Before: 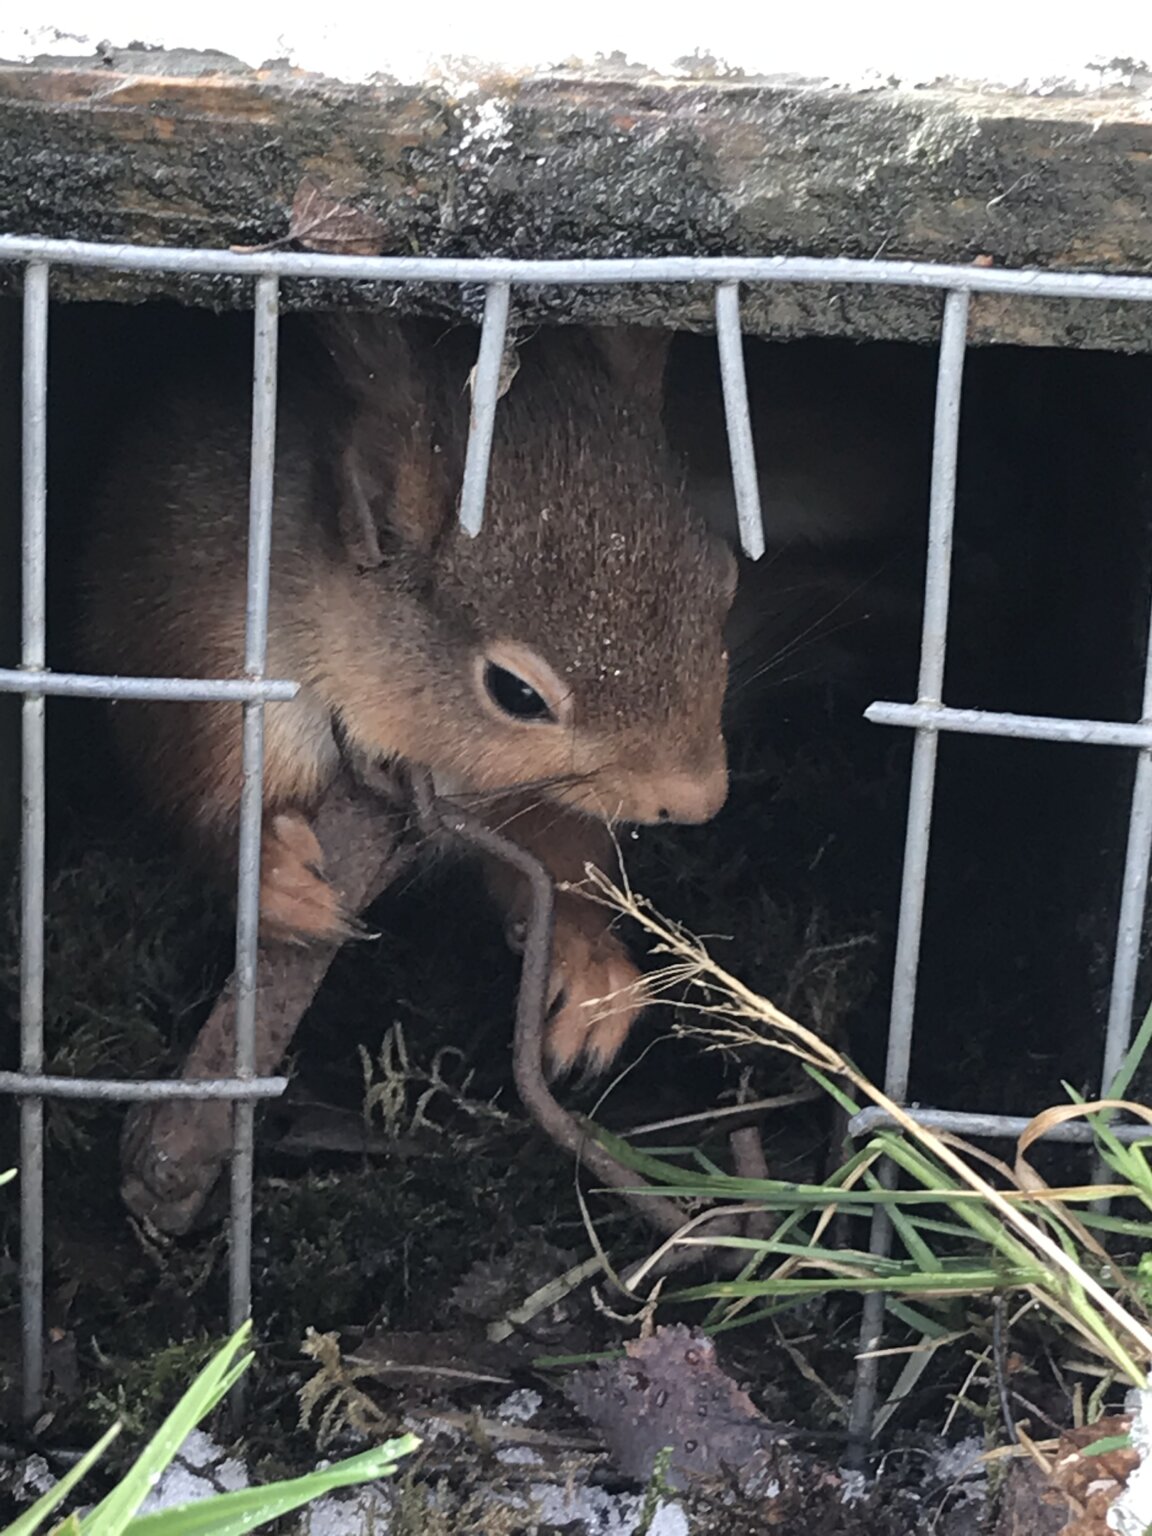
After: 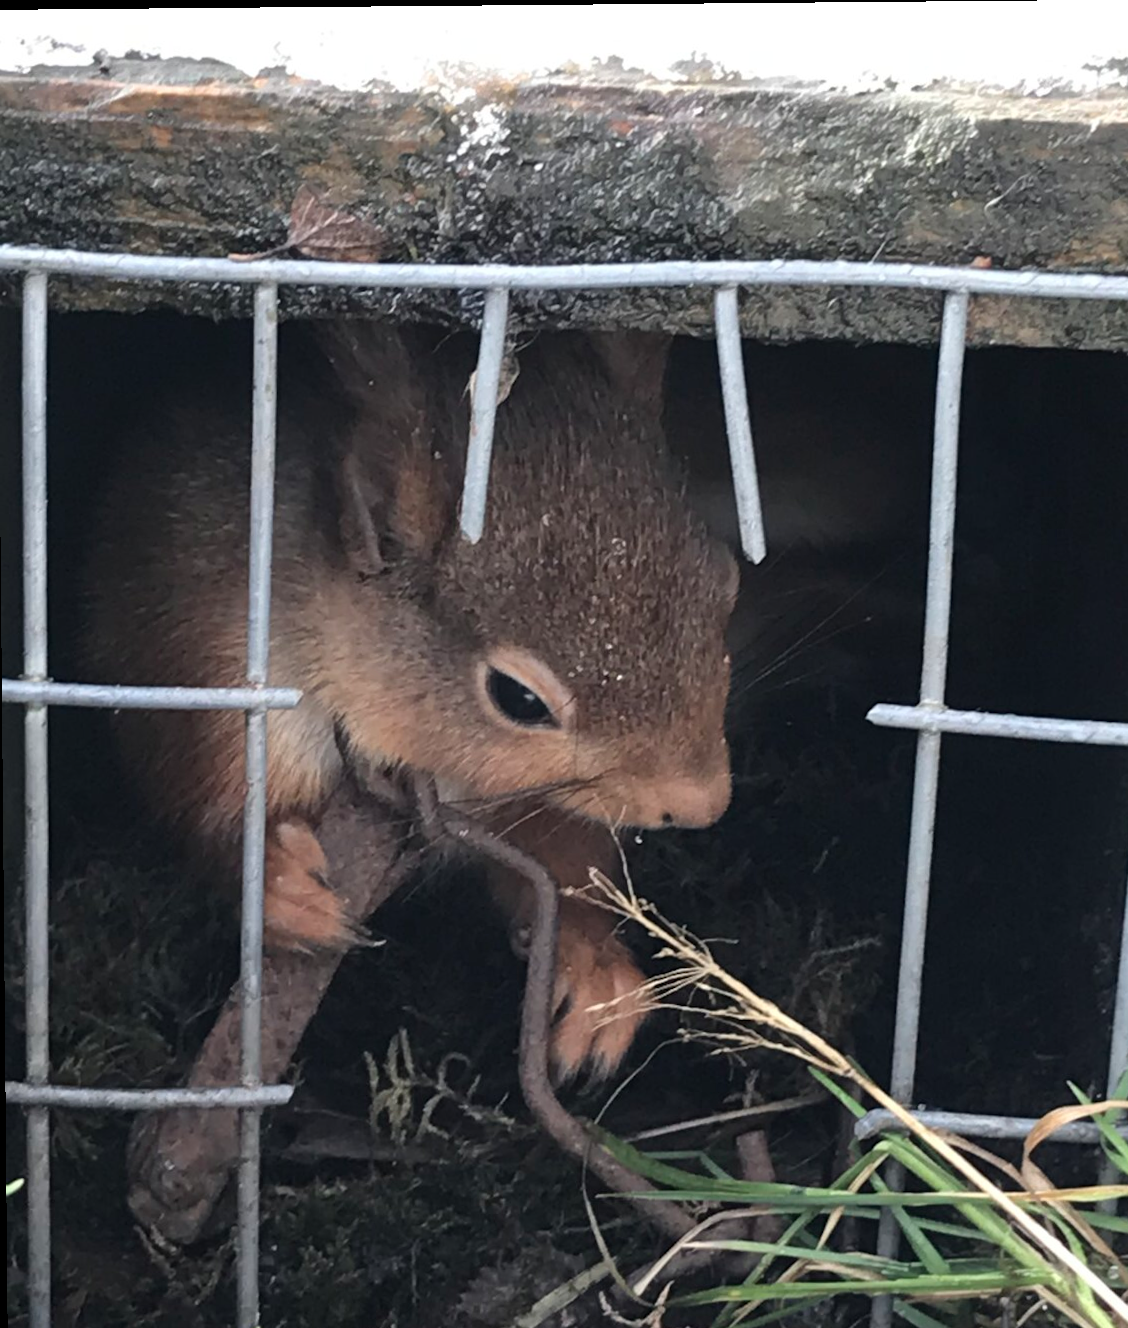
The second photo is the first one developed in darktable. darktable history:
crop and rotate: angle 0.516°, left 0.321%, right 2.904%, bottom 14.072%
